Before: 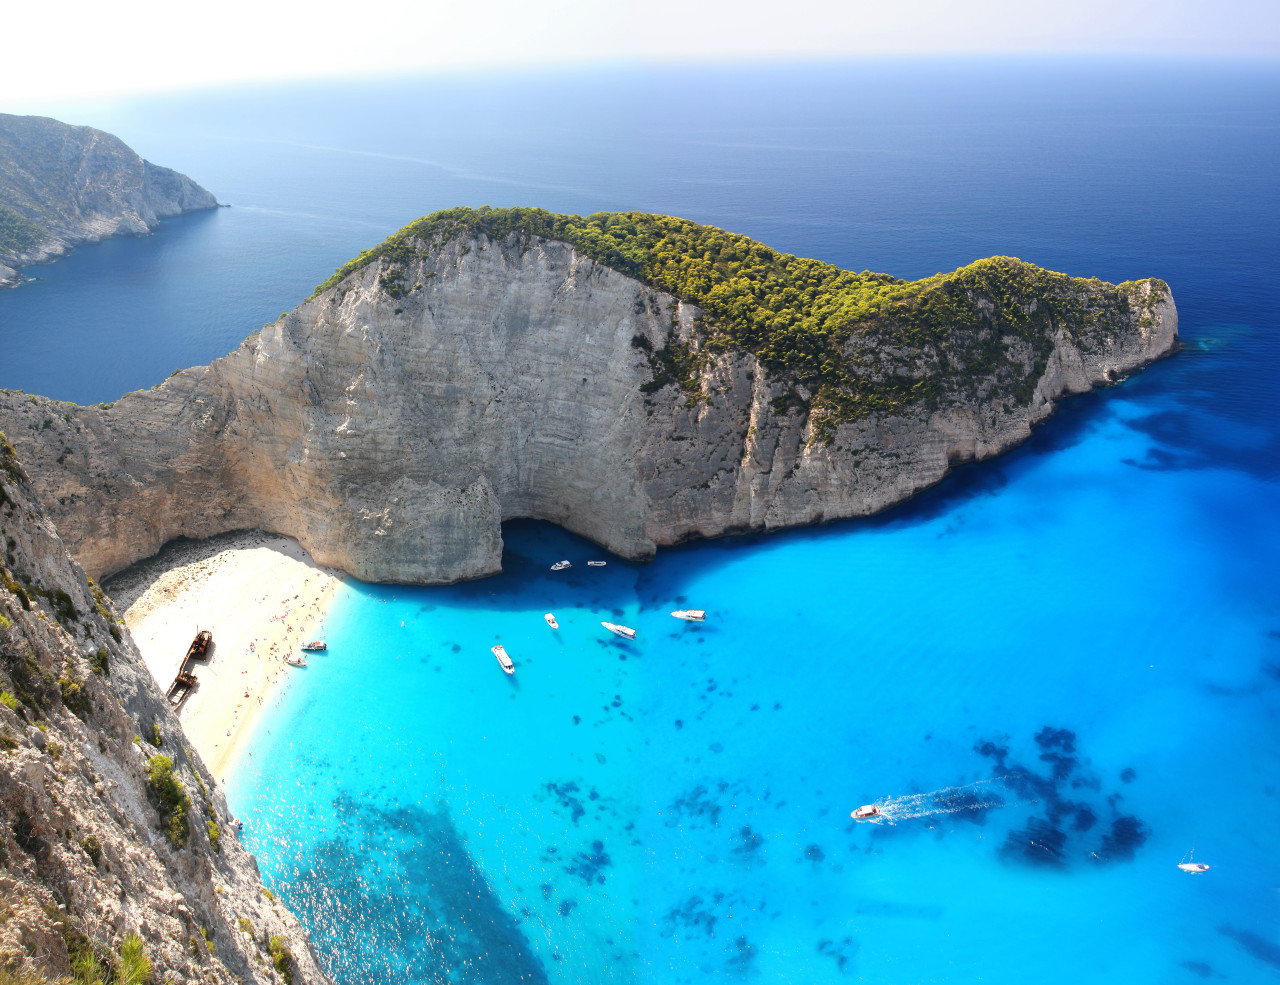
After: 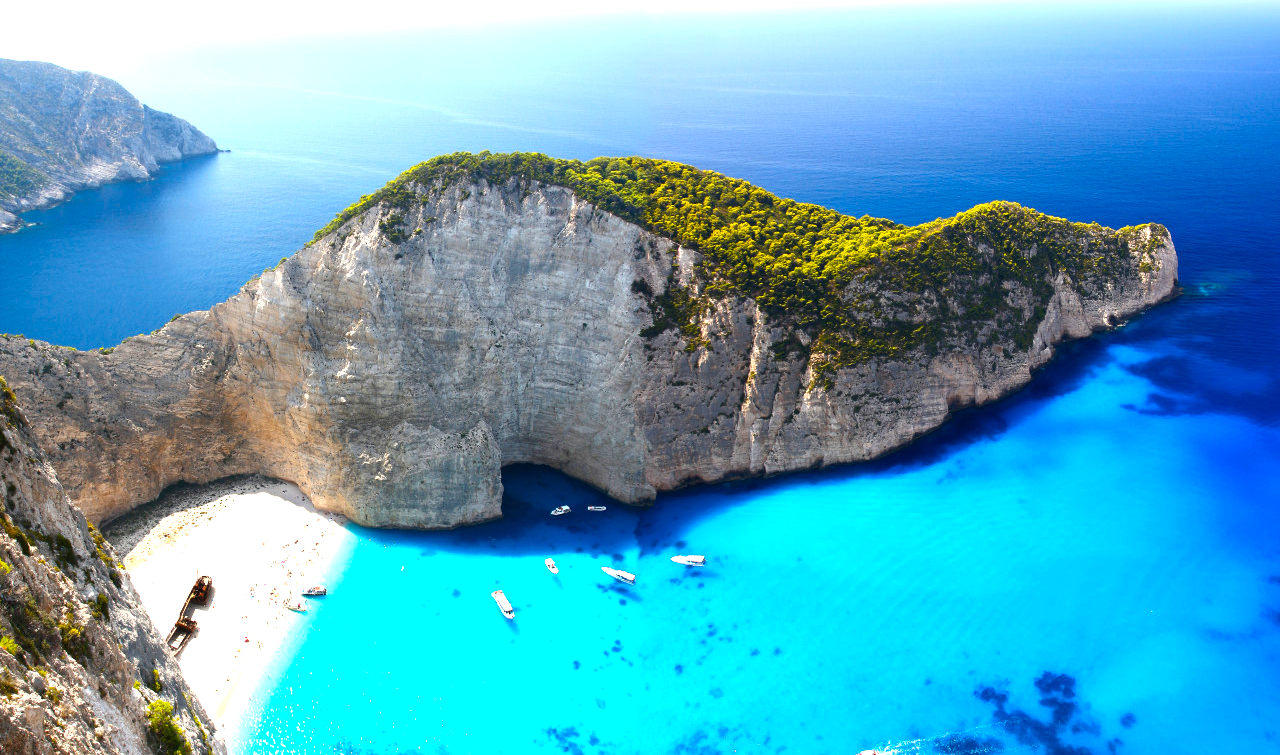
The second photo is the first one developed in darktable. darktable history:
exposure: exposure 0.2 EV, compensate highlight preservation false
color balance rgb: linear chroma grading › global chroma 16.62%, perceptual saturation grading › highlights -8.63%, perceptual saturation grading › mid-tones 18.66%, perceptual saturation grading › shadows 28.49%, perceptual brilliance grading › highlights 14.22%, perceptual brilliance grading › shadows -18.96%, global vibrance 27.71%
crop: top 5.667%, bottom 17.637%
